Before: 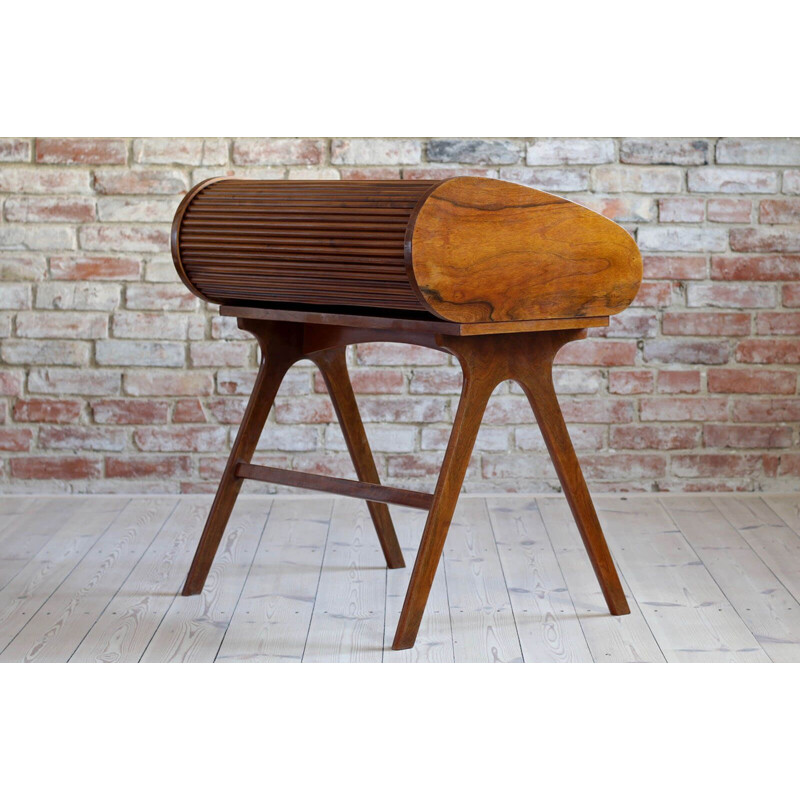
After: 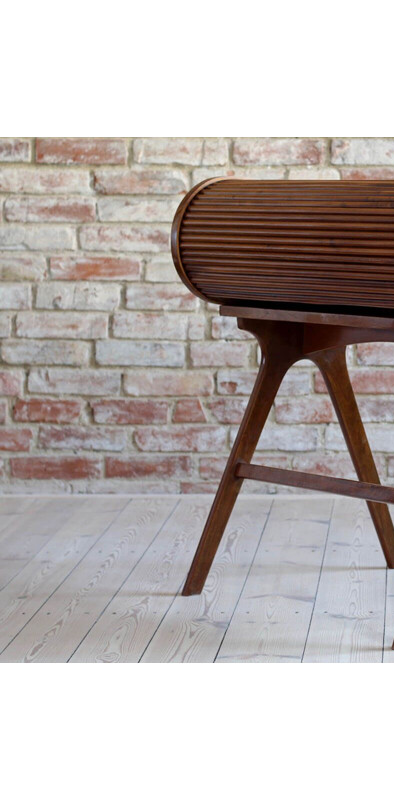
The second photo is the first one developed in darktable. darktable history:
crop and rotate: left 0.002%, right 50.72%
